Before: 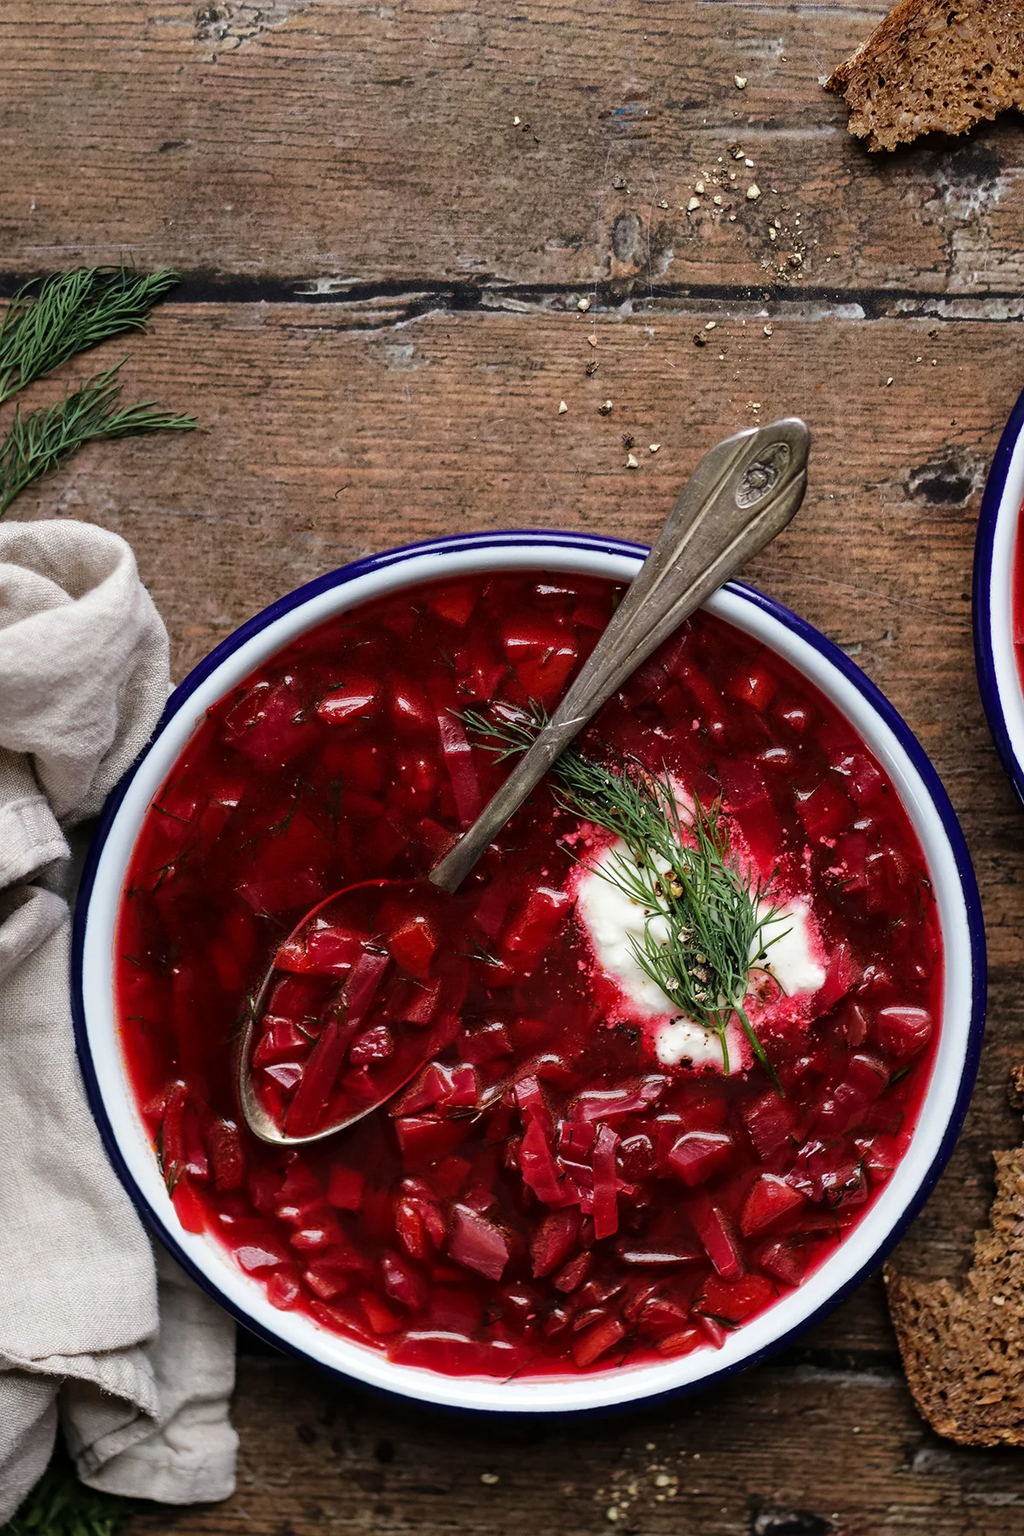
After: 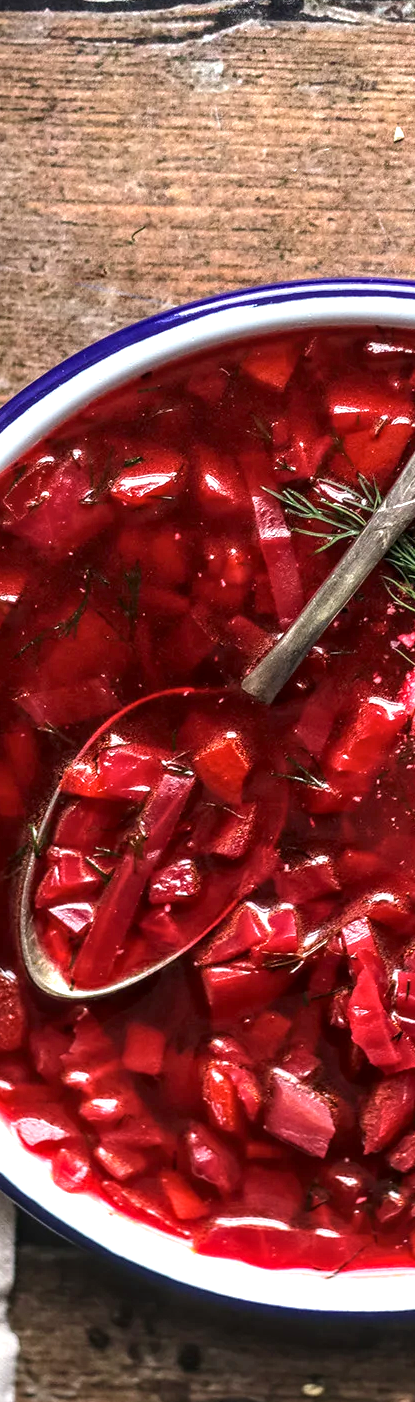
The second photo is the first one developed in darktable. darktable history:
exposure: black level correction 0, exposure 1.1 EV, compensate highlight preservation false
crop and rotate: left 21.805%, top 19.092%, right 43.567%, bottom 2.976%
local contrast: detail 130%
